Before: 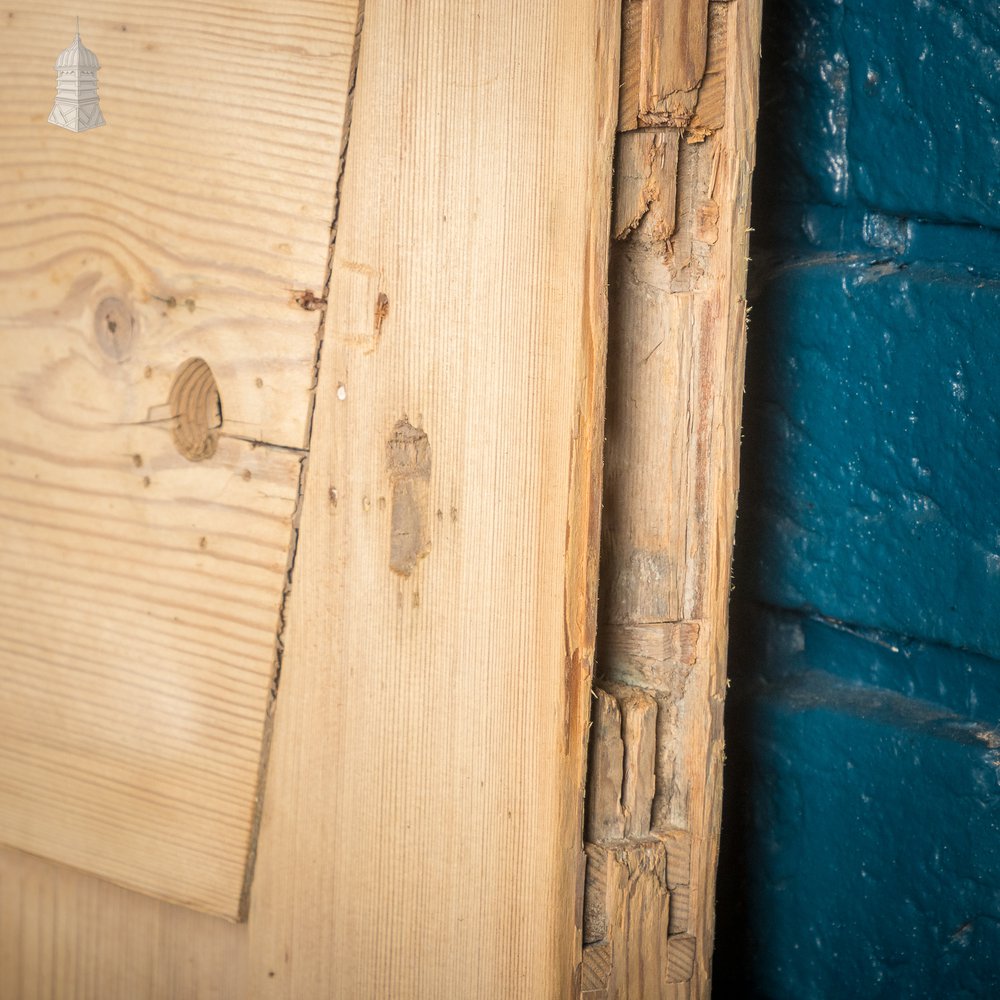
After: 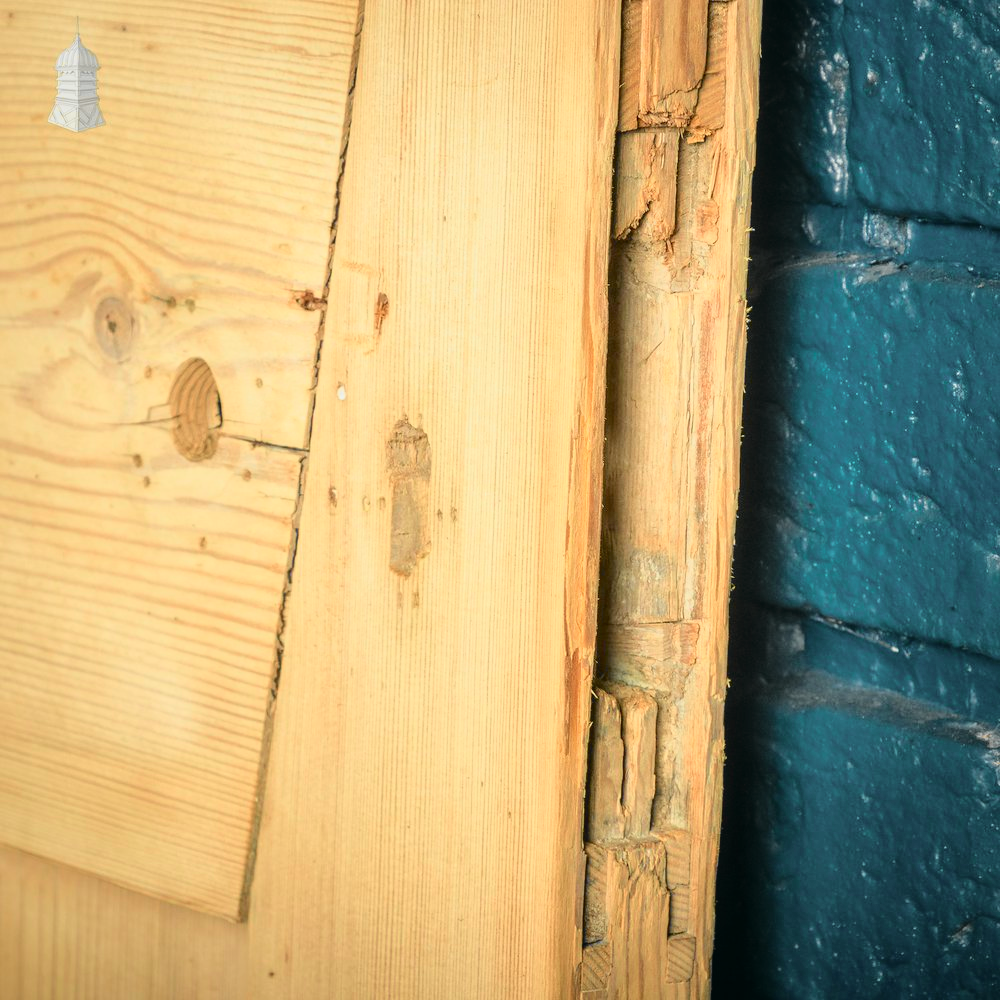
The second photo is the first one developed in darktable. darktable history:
tone curve: curves: ch0 [(0, 0.015) (0.084, 0.074) (0.162, 0.165) (0.304, 0.382) (0.466, 0.576) (0.654, 0.741) (0.848, 0.906) (0.984, 0.963)]; ch1 [(0, 0) (0.34, 0.235) (0.46, 0.46) (0.515, 0.502) (0.553, 0.567) (0.764, 0.815) (1, 1)]; ch2 [(0, 0) (0.44, 0.458) (0.479, 0.492) (0.524, 0.507) (0.547, 0.579) (0.673, 0.712) (1, 1)], color space Lab, independent channels, preserve colors none
shadows and highlights: shadows 36.85, highlights -27.34, soften with gaussian
